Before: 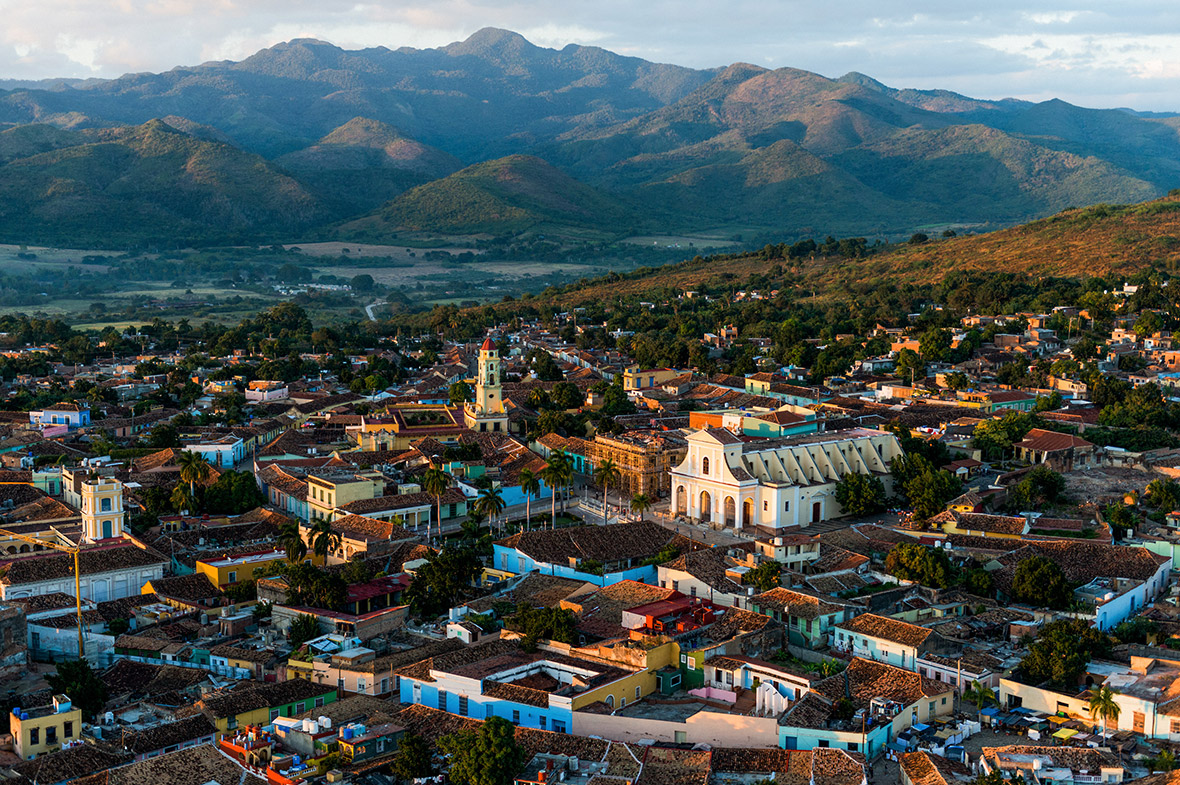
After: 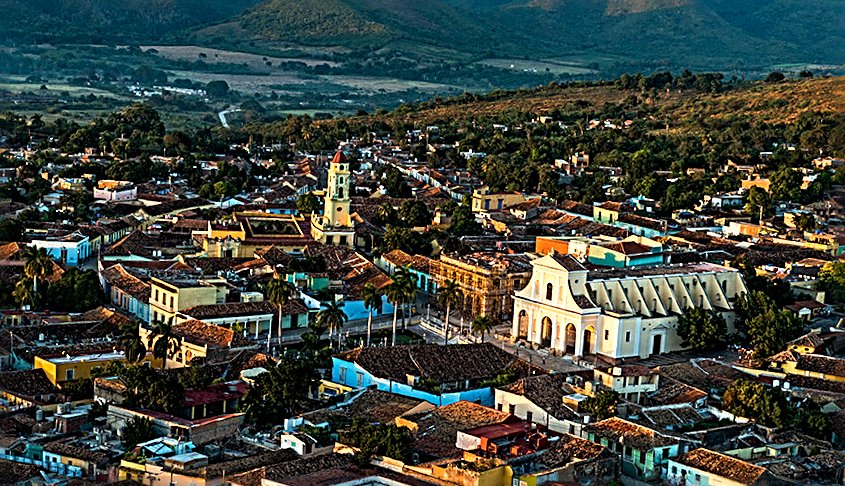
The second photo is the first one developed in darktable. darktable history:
sharpen: radius 3.692, amount 0.915
shadows and highlights: shadows 8.72, white point adjustment 0.934, highlights -38.31
crop and rotate: angle -3.38°, left 9.719%, top 20.826%, right 12.413%, bottom 11.846%
color balance rgb: highlights gain › luminance 6.87%, highlights gain › chroma 1.919%, highlights gain › hue 90.64°, perceptual saturation grading › global saturation -4.292%, perceptual saturation grading › shadows -3.186%, global vibrance 30.284%, contrast 10.518%
